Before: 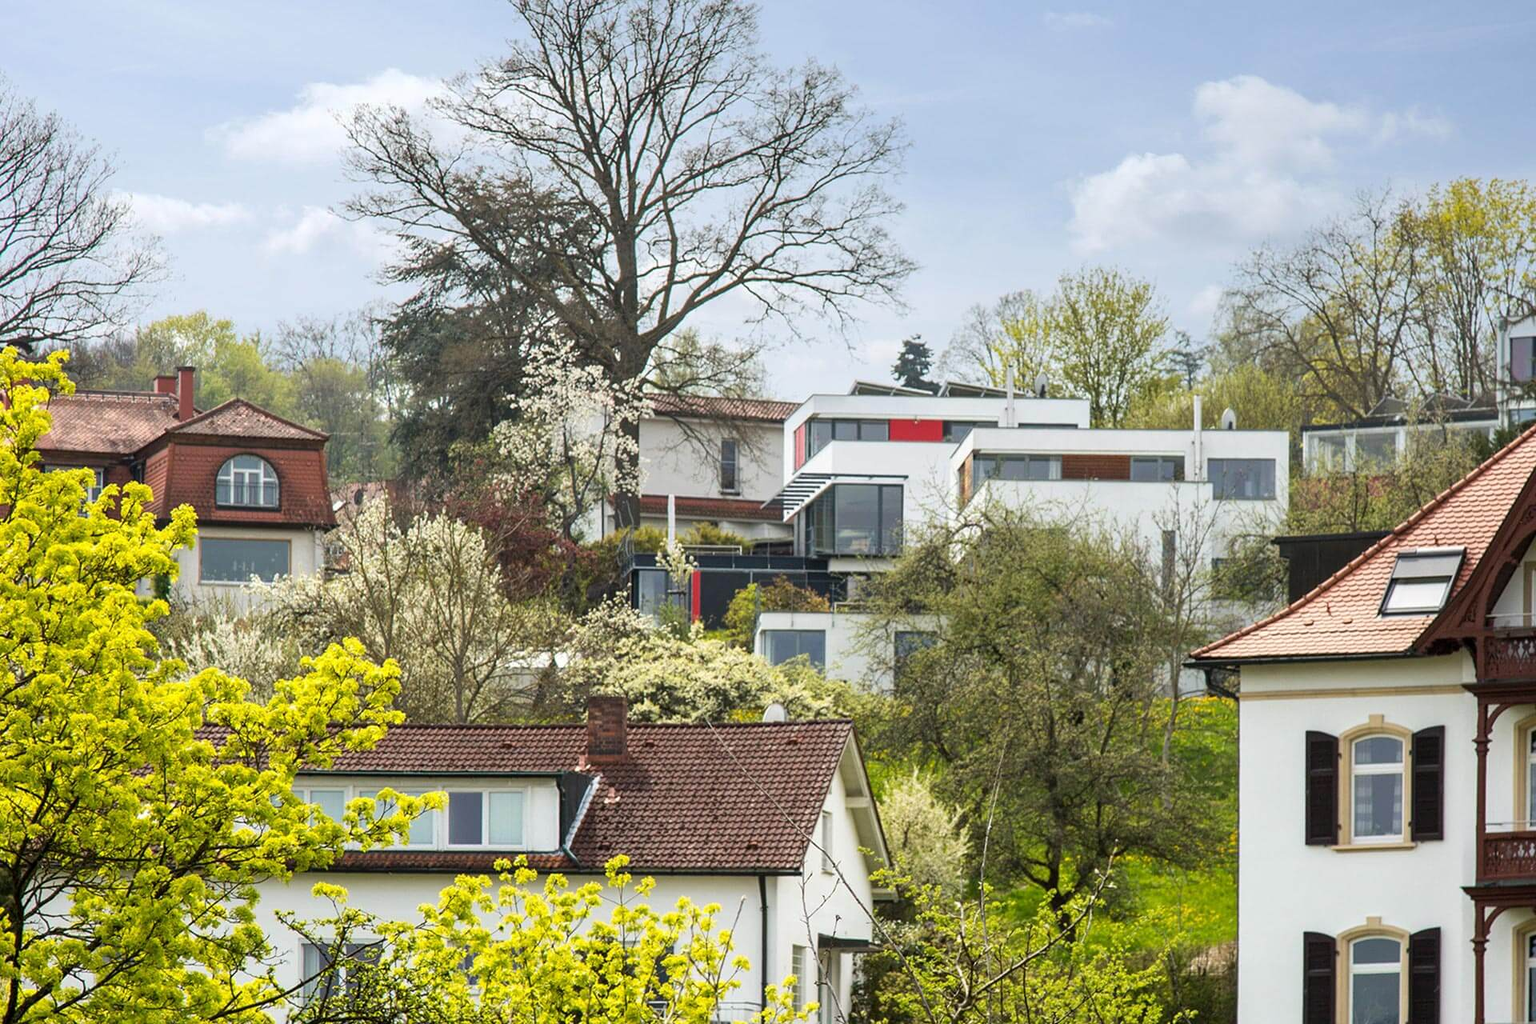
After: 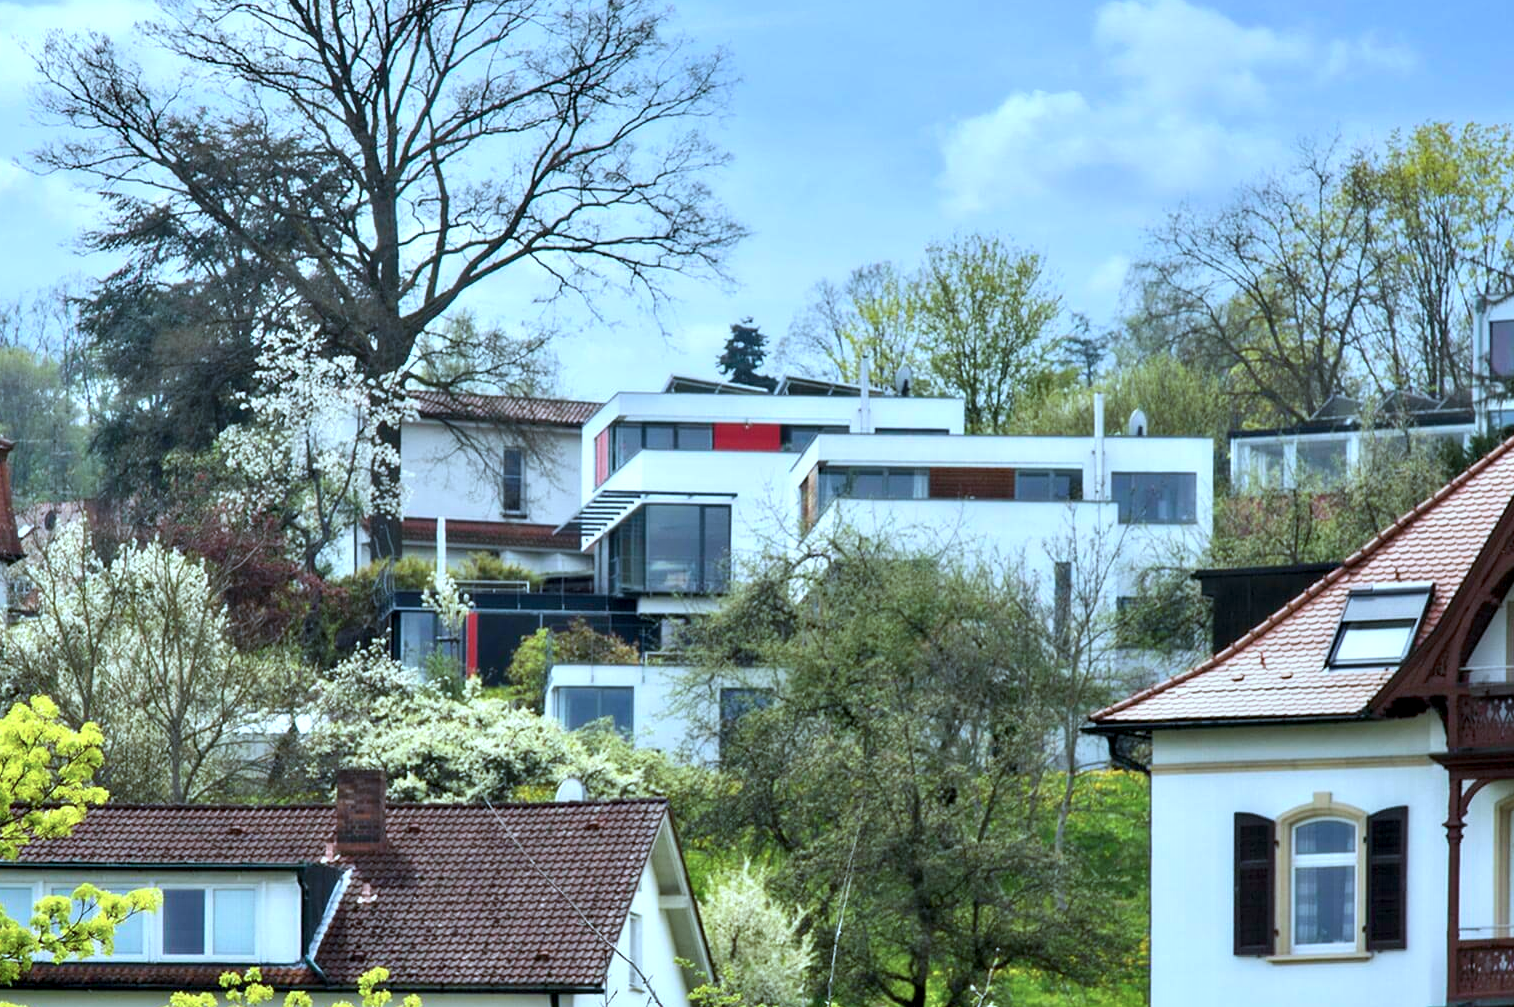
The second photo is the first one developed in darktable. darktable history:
color calibration: x 0.396, y 0.386, temperature 3669 K
contrast equalizer: y [[0.514, 0.573, 0.581, 0.508, 0.5, 0.5], [0.5 ×6], [0.5 ×6], [0 ×6], [0 ×6]]
crop and rotate: left 20.74%, top 7.912%, right 0.375%, bottom 13.378%
